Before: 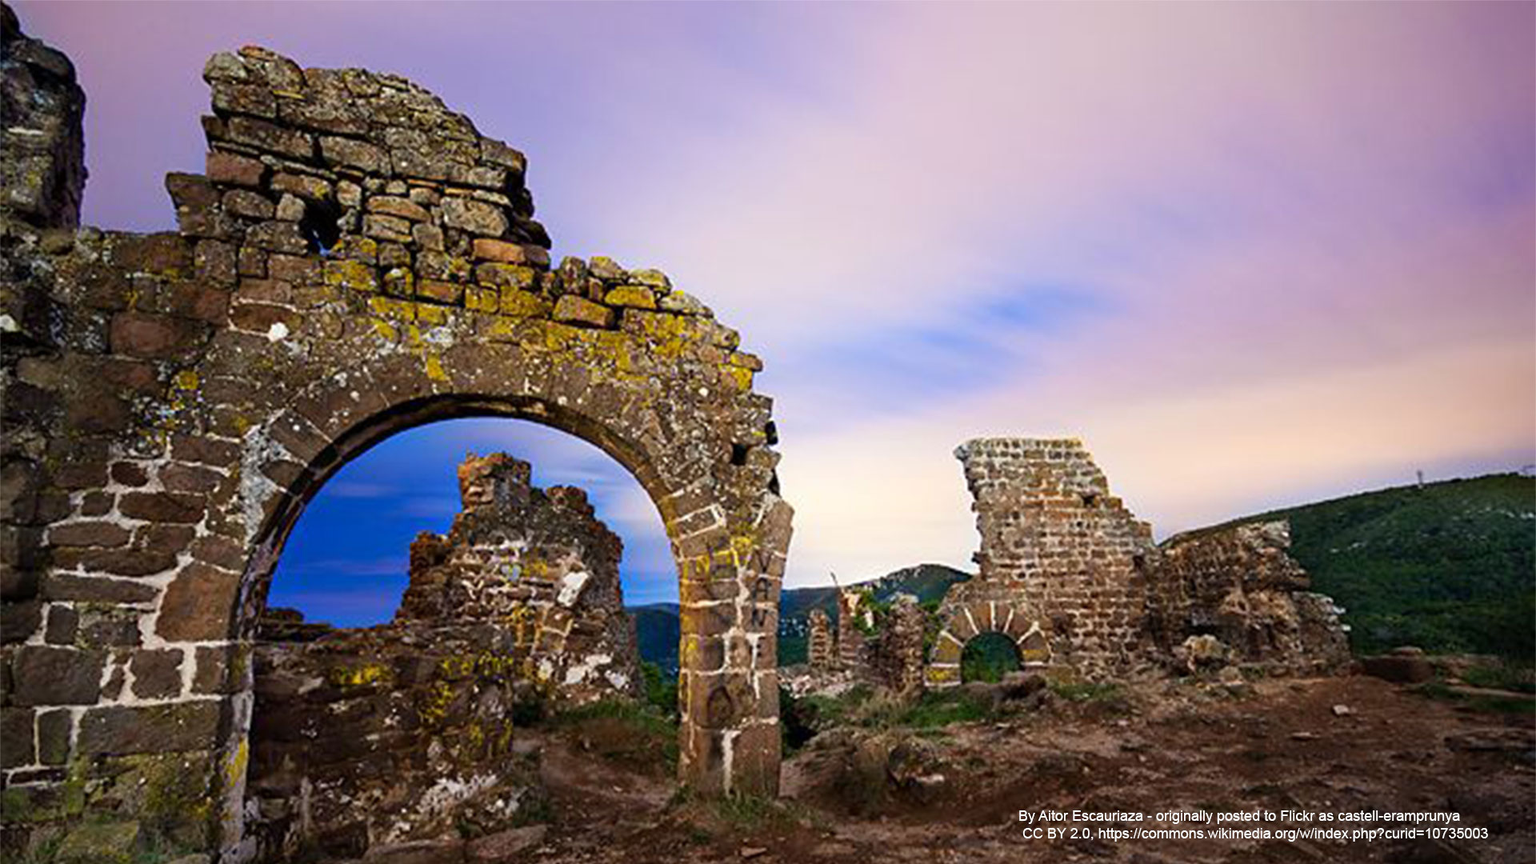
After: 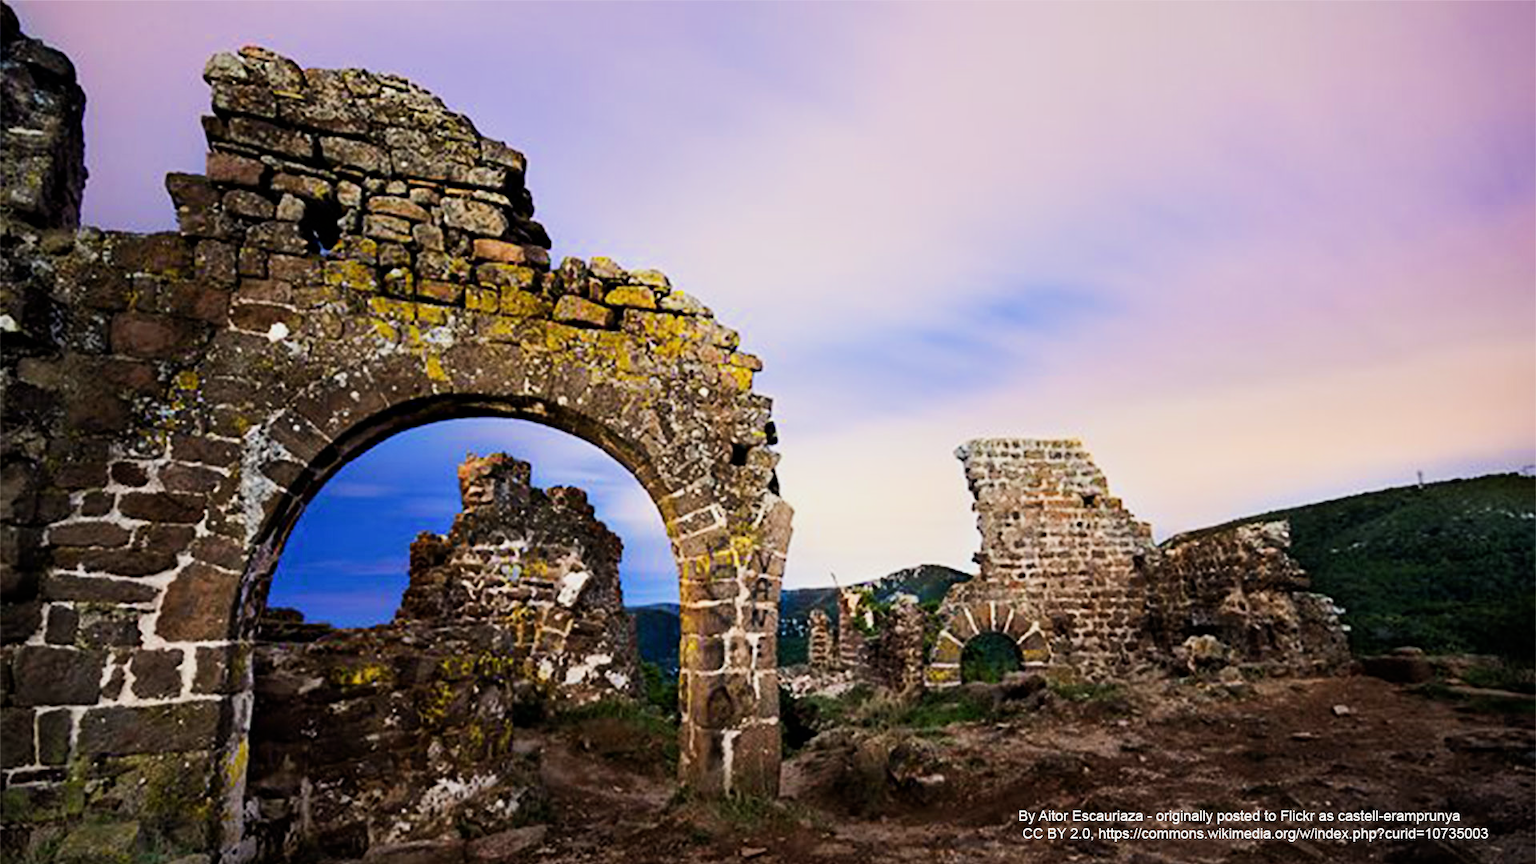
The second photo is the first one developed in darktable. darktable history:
tone equalizer: -8 EV 0.001 EV, -7 EV -0.002 EV, -6 EV 0.002 EV, -5 EV -0.03 EV, -4 EV -0.116 EV, -3 EV -0.169 EV, -2 EV 0.24 EV, -1 EV 0.702 EV, +0 EV 0.493 EV
filmic rgb: white relative exposure 3.9 EV, hardness 4.26
